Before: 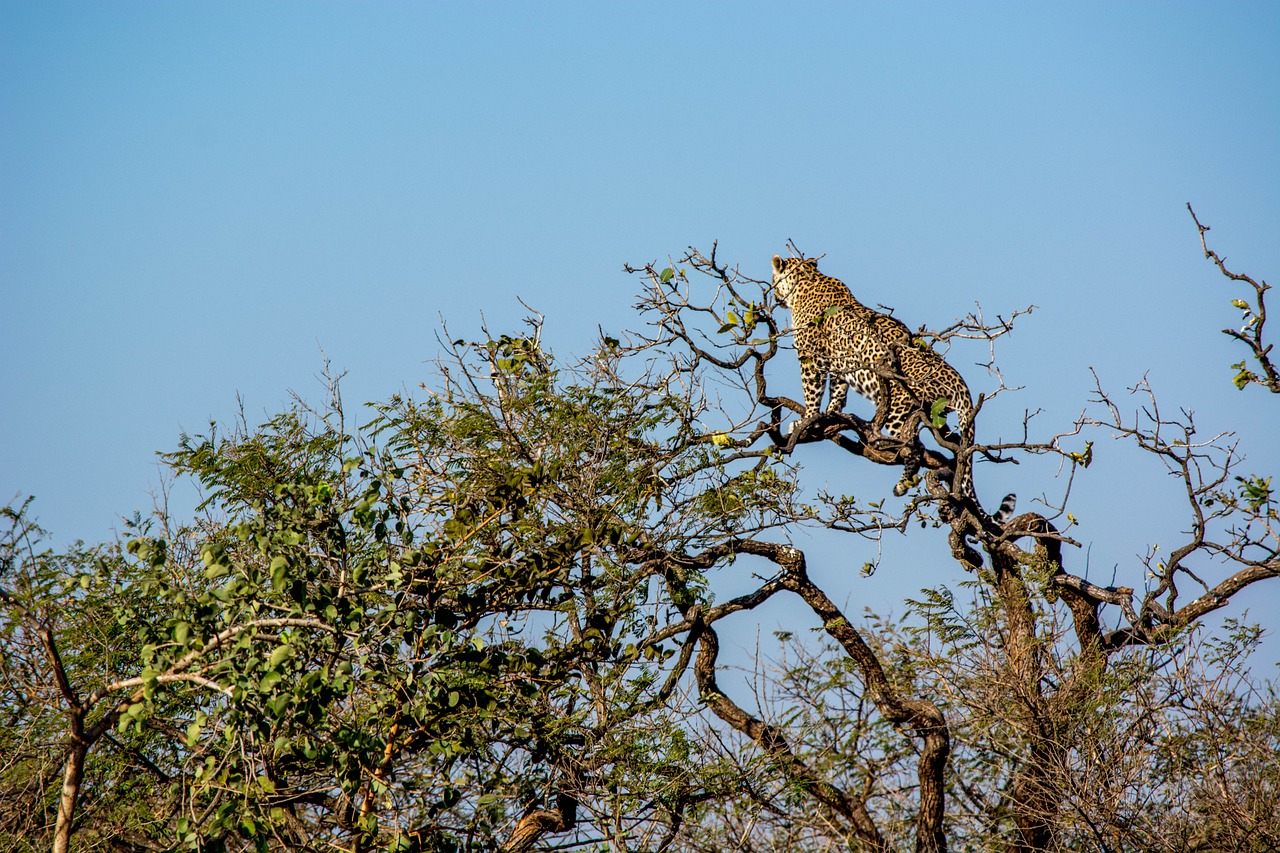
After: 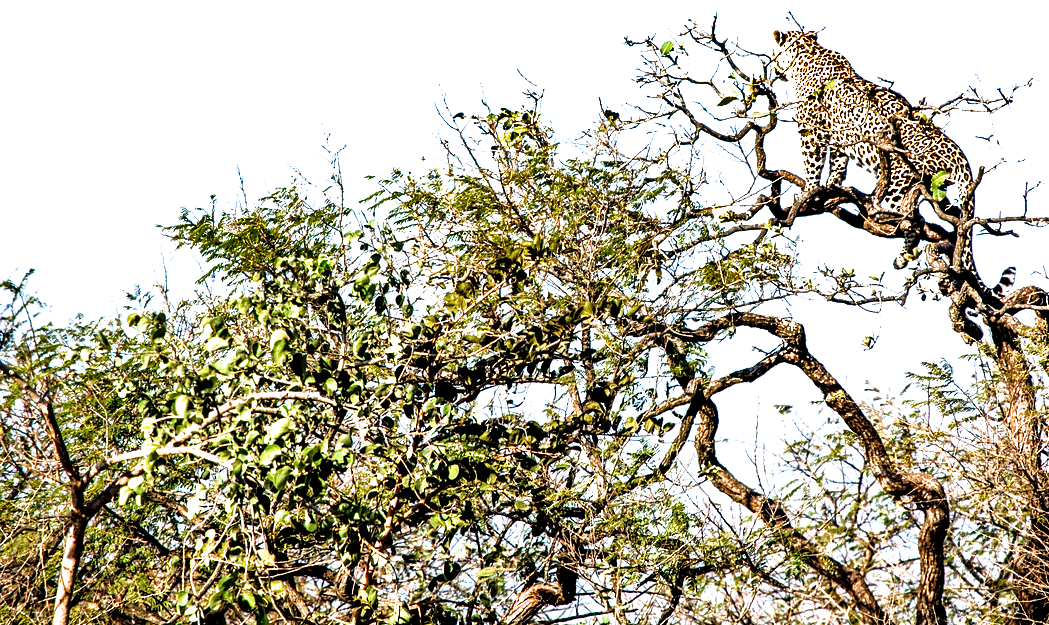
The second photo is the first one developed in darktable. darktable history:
contrast brightness saturation: saturation 0.103
shadows and highlights: shadows 22.29, highlights -49.19, soften with gaussian
crop: top 26.662%, right 17.985%
filmic rgb: black relative exposure -8.27 EV, white relative exposure 2.2 EV, target white luminance 99.905%, hardness 7.13, latitude 75.32%, contrast 1.319, highlights saturation mix -2.13%, shadows ↔ highlights balance 30.36%
exposure: black level correction 0, exposure 1.458 EV, compensate highlight preservation false
